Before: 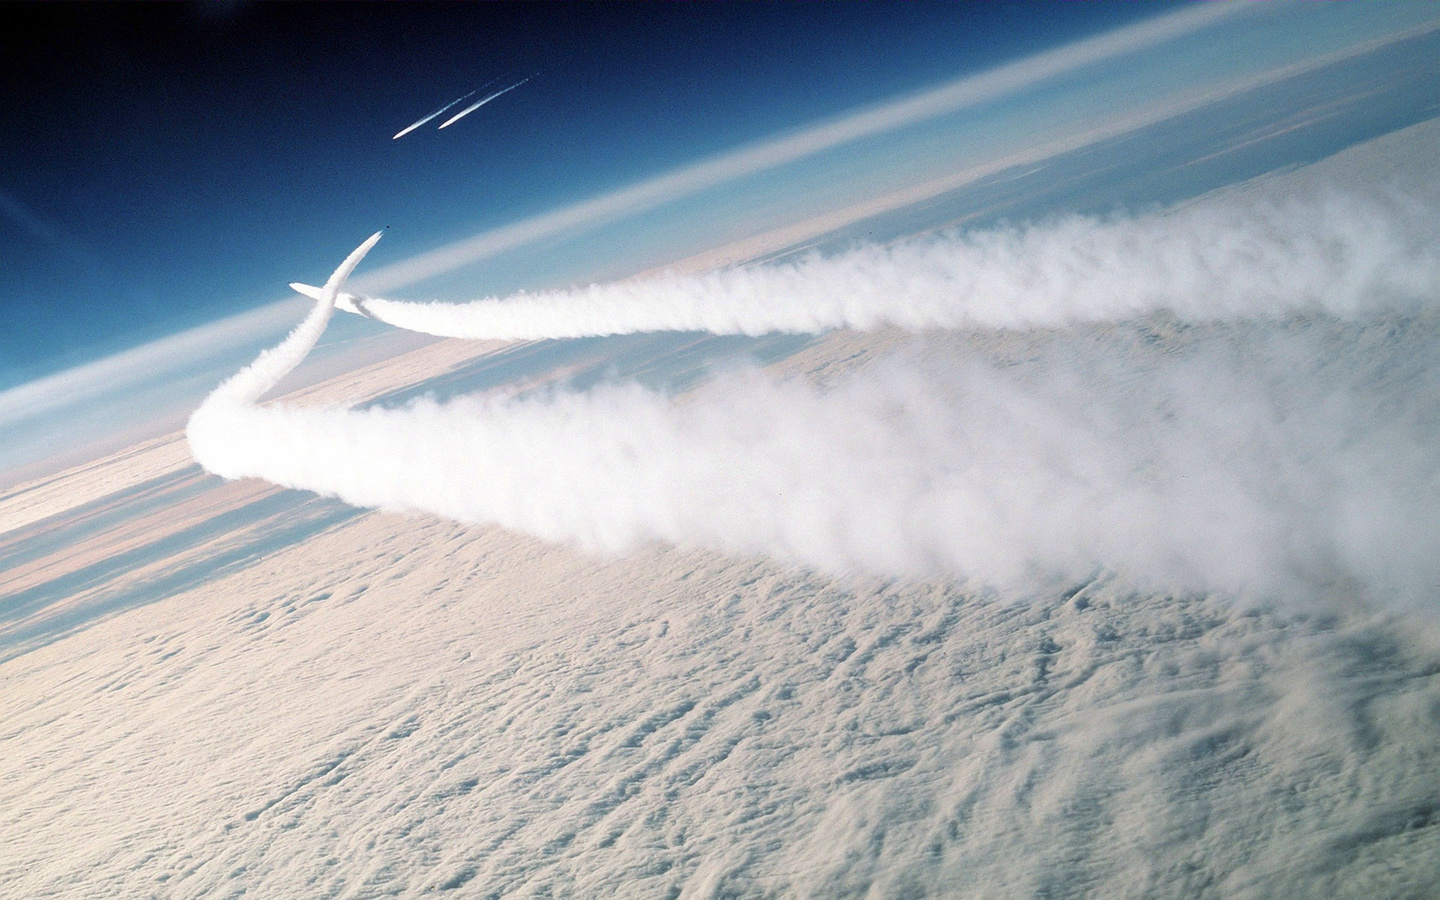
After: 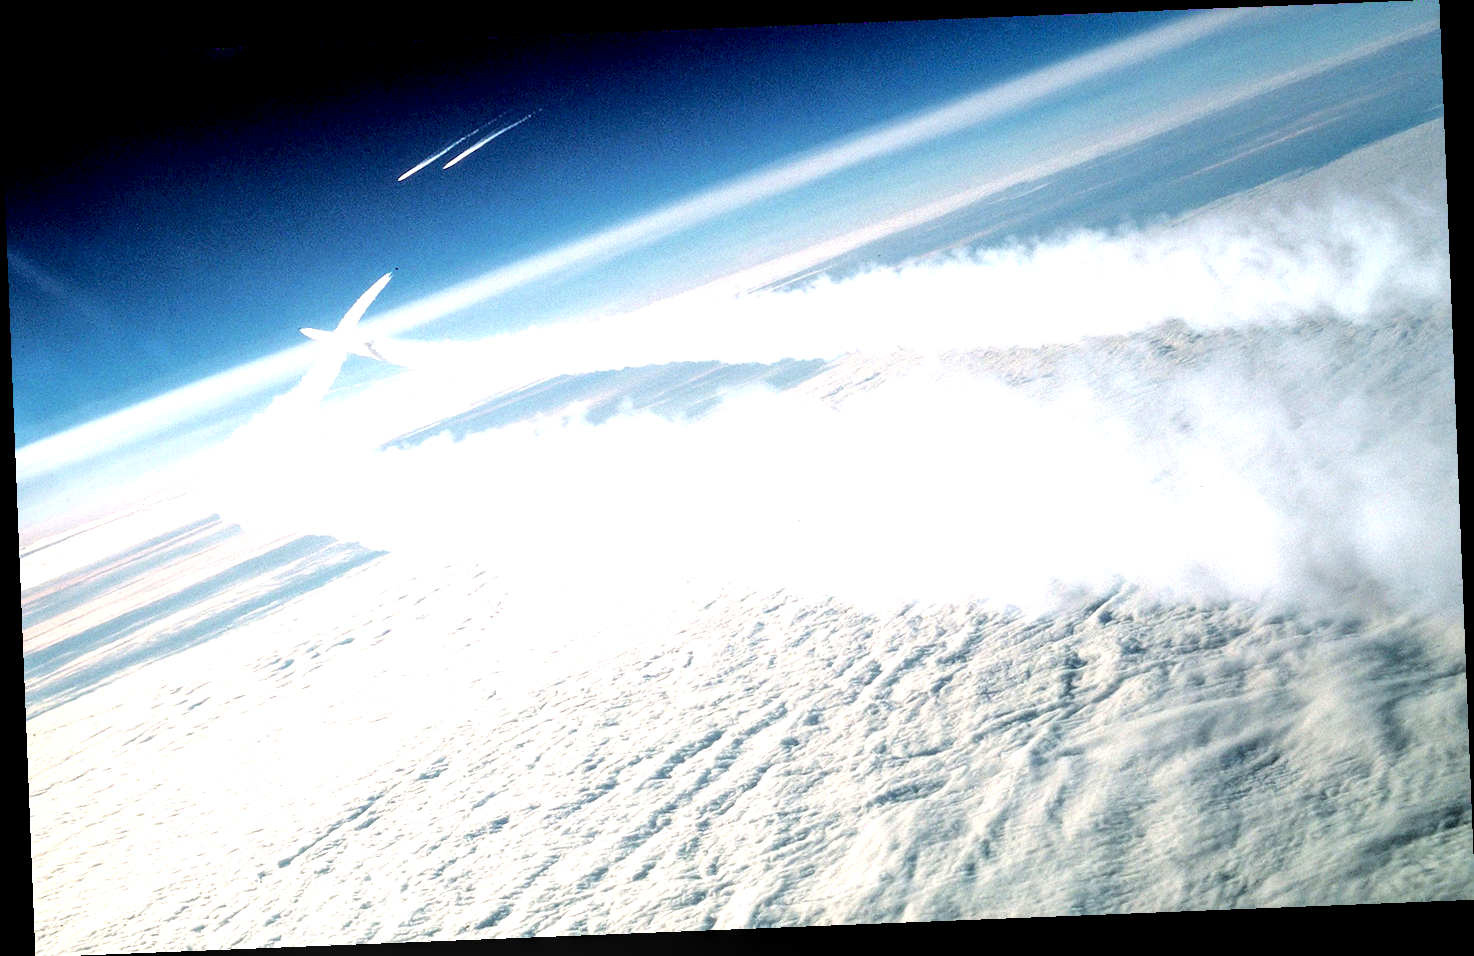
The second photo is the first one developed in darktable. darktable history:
local contrast: on, module defaults
exposure: black level correction 0.012, exposure 0.7 EV, compensate exposure bias true, compensate highlight preservation false
rotate and perspective: rotation -2.29°, automatic cropping off
tone equalizer: -8 EV -0.417 EV, -7 EV -0.389 EV, -6 EV -0.333 EV, -5 EV -0.222 EV, -3 EV 0.222 EV, -2 EV 0.333 EV, -1 EV 0.389 EV, +0 EV 0.417 EV, edges refinement/feathering 500, mask exposure compensation -1.57 EV, preserve details no
